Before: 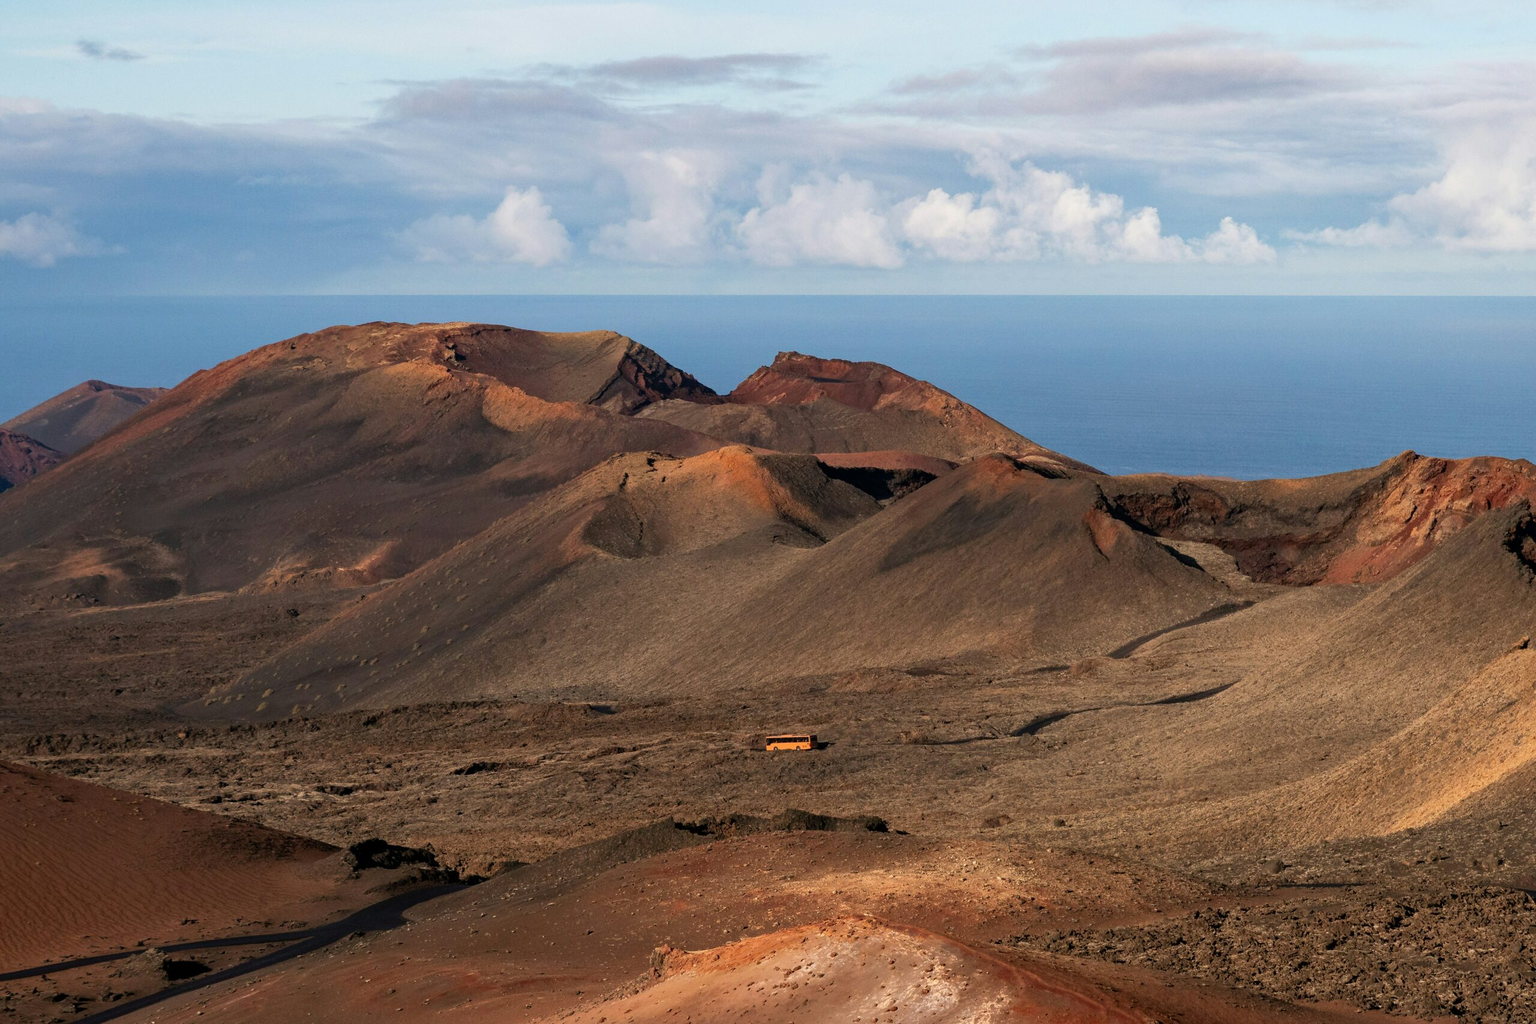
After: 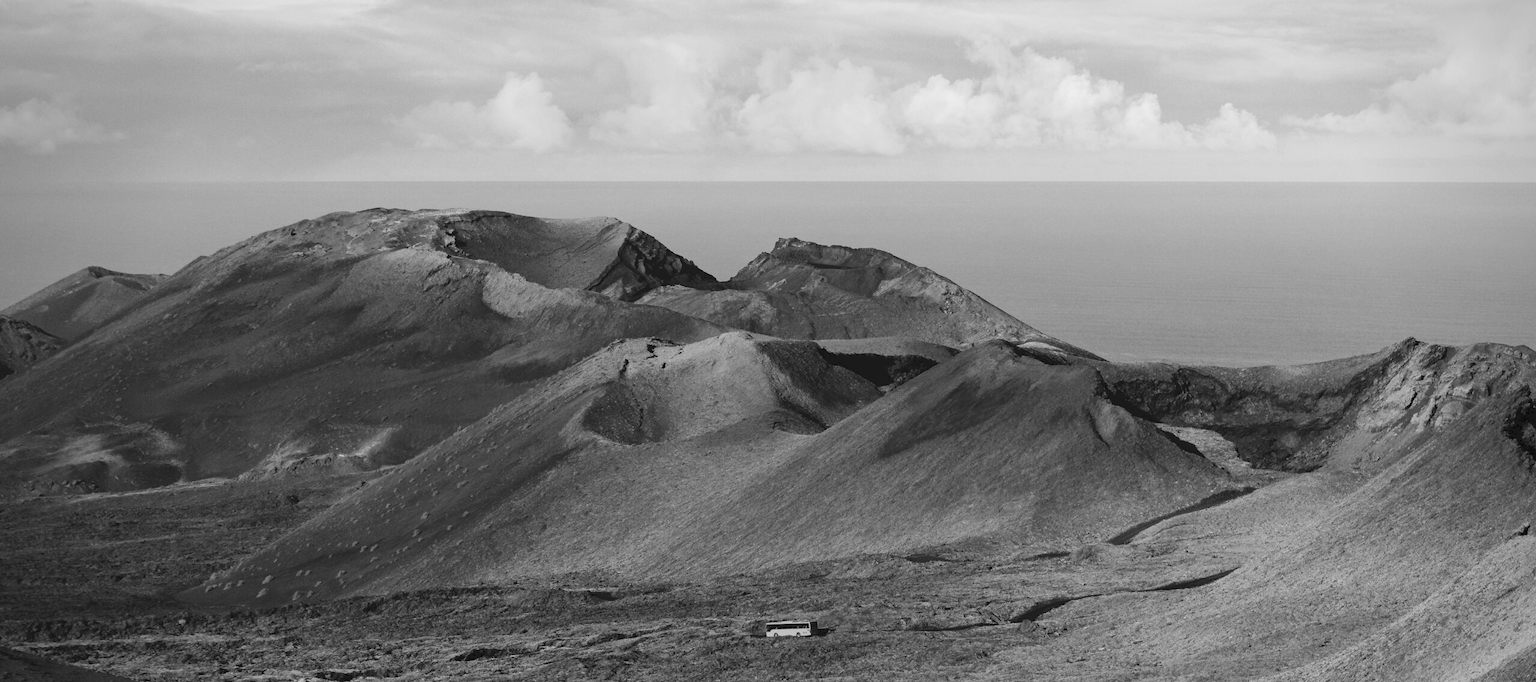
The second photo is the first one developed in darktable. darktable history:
monochrome: on, module defaults
vignetting: fall-off start 79.88%
tone curve: curves: ch0 [(0, 0) (0.003, 0.09) (0.011, 0.095) (0.025, 0.097) (0.044, 0.108) (0.069, 0.117) (0.1, 0.129) (0.136, 0.151) (0.177, 0.185) (0.224, 0.229) (0.277, 0.299) (0.335, 0.379) (0.399, 0.469) (0.468, 0.55) (0.543, 0.629) (0.623, 0.702) (0.709, 0.775) (0.801, 0.85) (0.898, 0.91) (1, 1)], preserve colors none
crop: top 11.166%, bottom 22.168%
